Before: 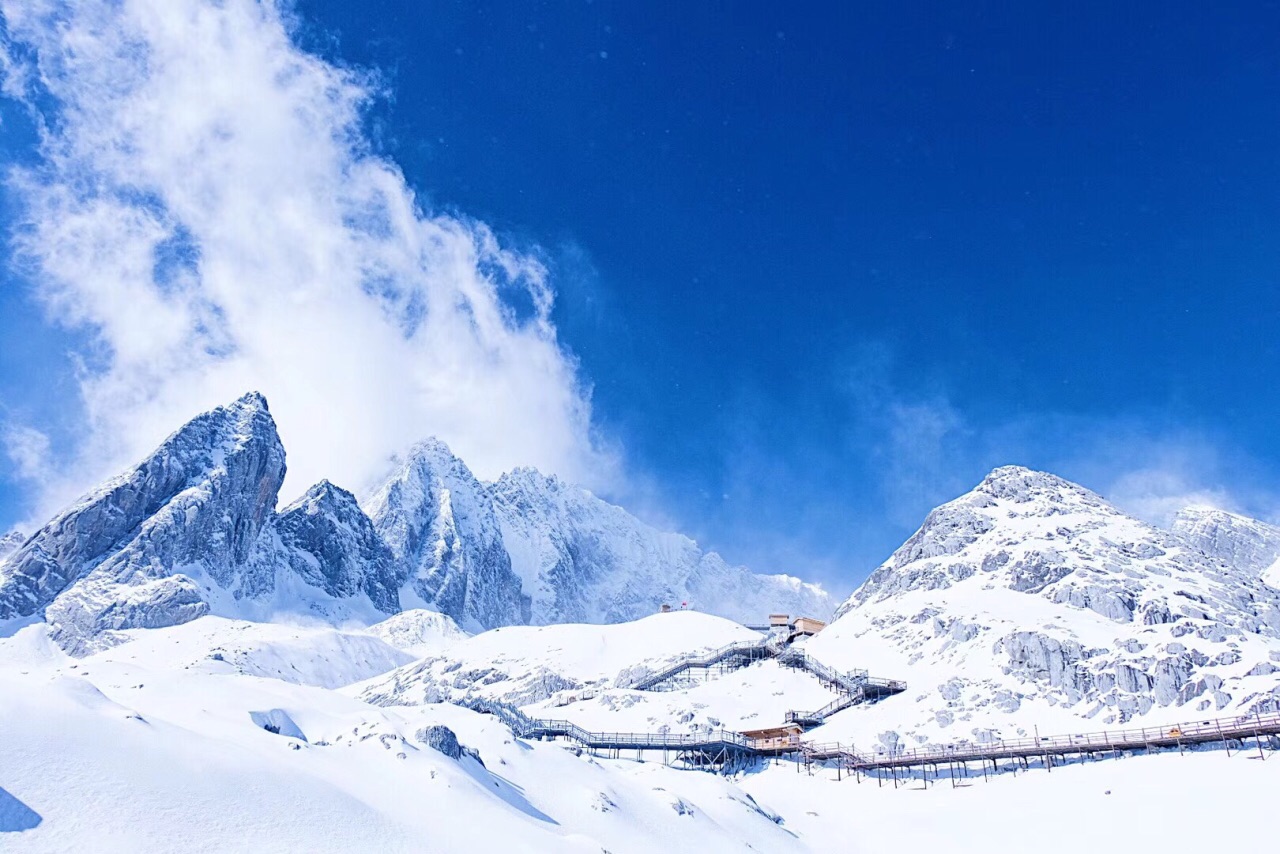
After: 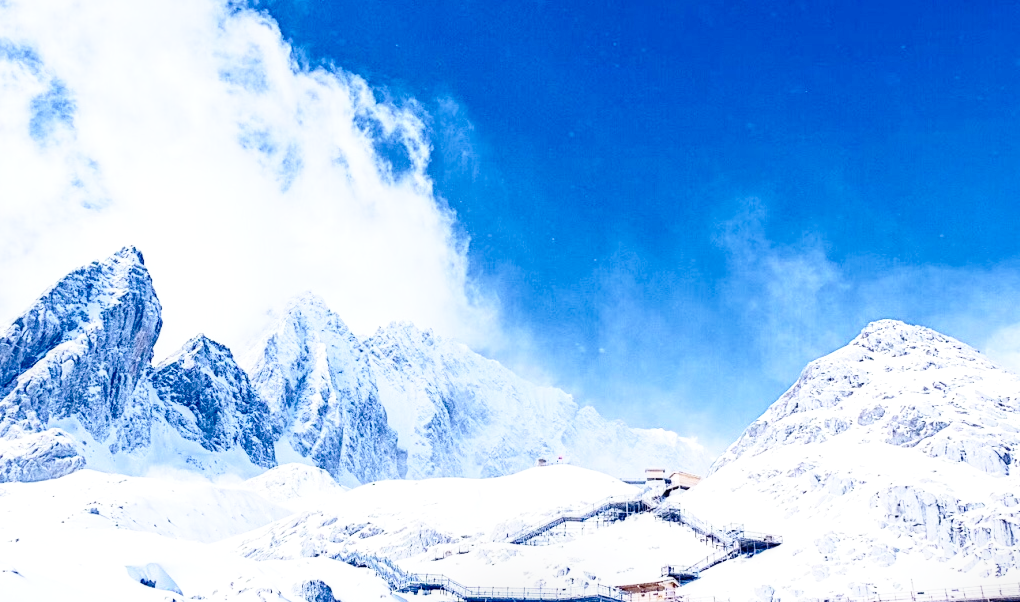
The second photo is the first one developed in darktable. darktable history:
base curve: curves: ch0 [(0, 0) (0.028, 0.03) (0.121, 0.232) (0.46, 0.748) (0.859, 0.968) (1, 1)], preserve colors none
color zones: curves: ch0 [(0, 0.5) (0.143, 0.52) (0.286, 0.5) (0.429, 0.5) (0.571, 0.5) (0.714, 0.5) (0.857, 0.5) (1, 0.5)]; ch1 [(0, 0.489) (0.155, 0.45) (0.286, 0.466) (0.429, 0.5) (0.571, 0.5) (0.714, 0.5) (0.857, 0.5) (1, 0.489)]
local contrast: shadows 93%, midtone range 0.499
crop: left 9.713%, top 17.113%, right 10.595%, bottom 12.343%
shadows and highlights: shadows 1.74, highlights 38.09
